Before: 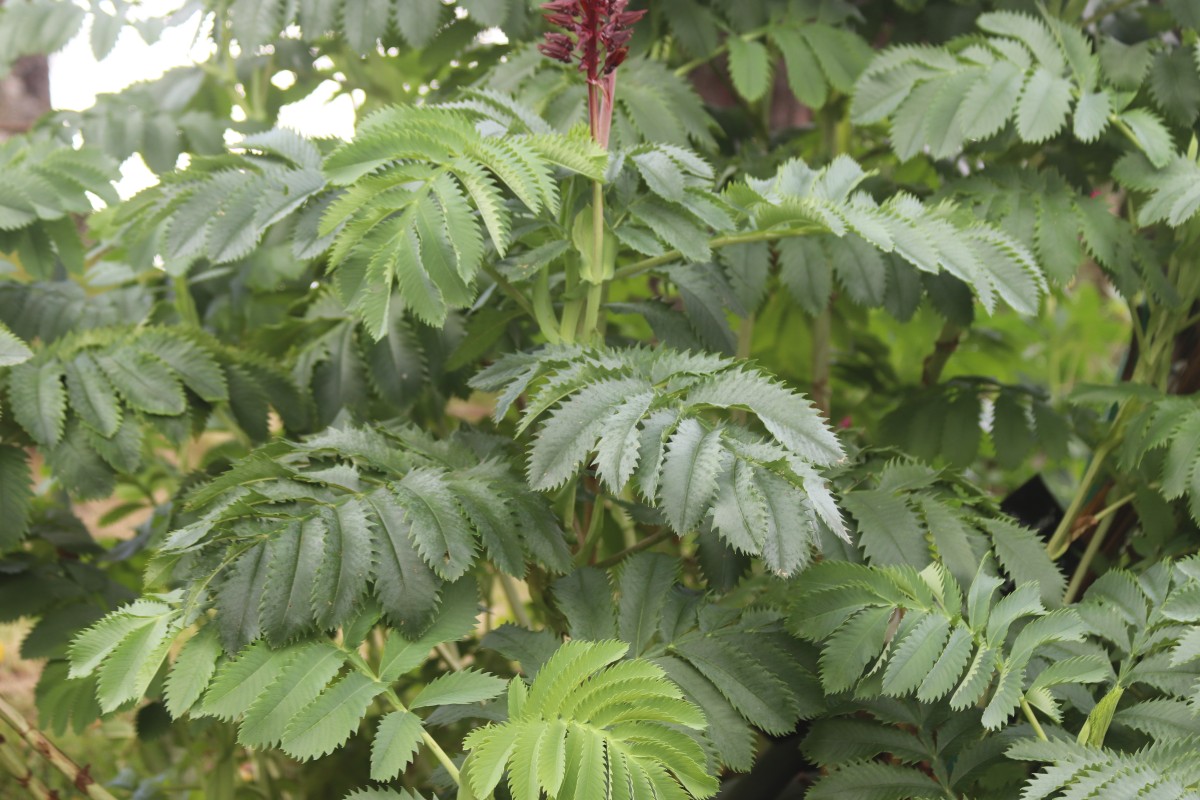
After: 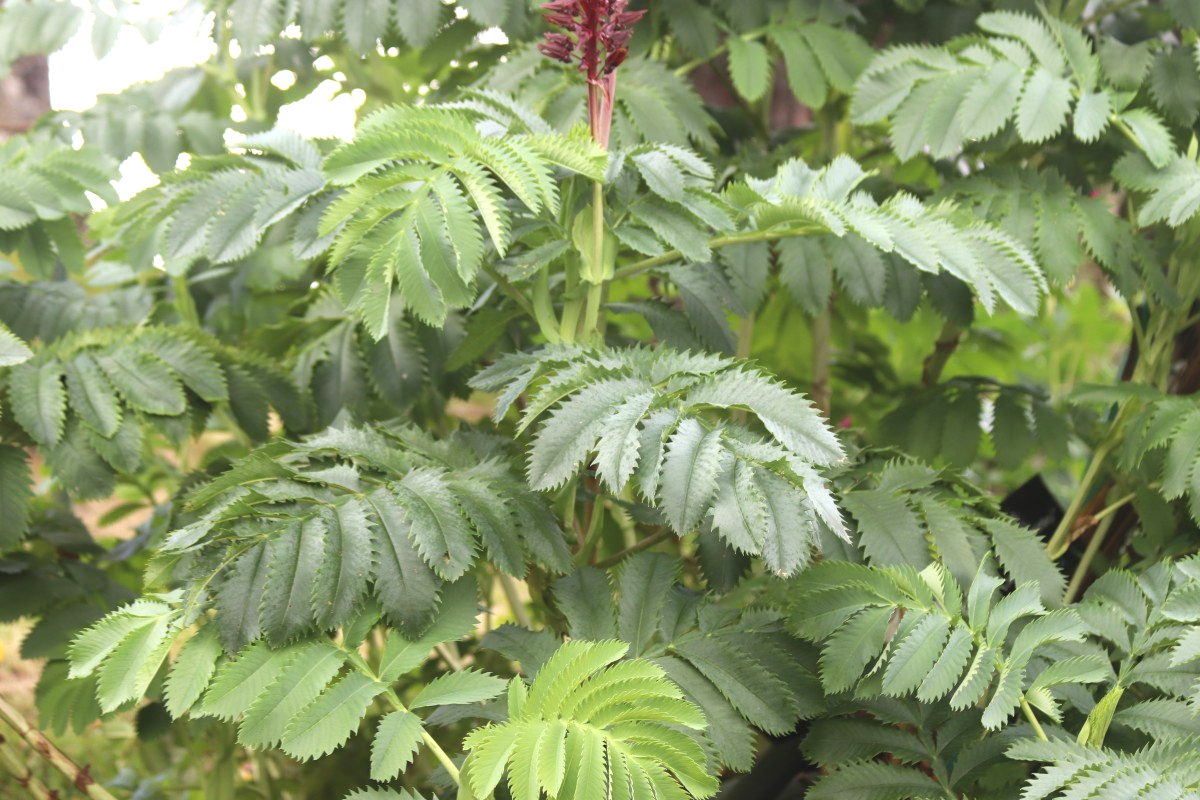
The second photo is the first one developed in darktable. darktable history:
exposure: black level correction 0, exposure 0.499 EV, compensate exposure bias true, compensate highlight preservation false
